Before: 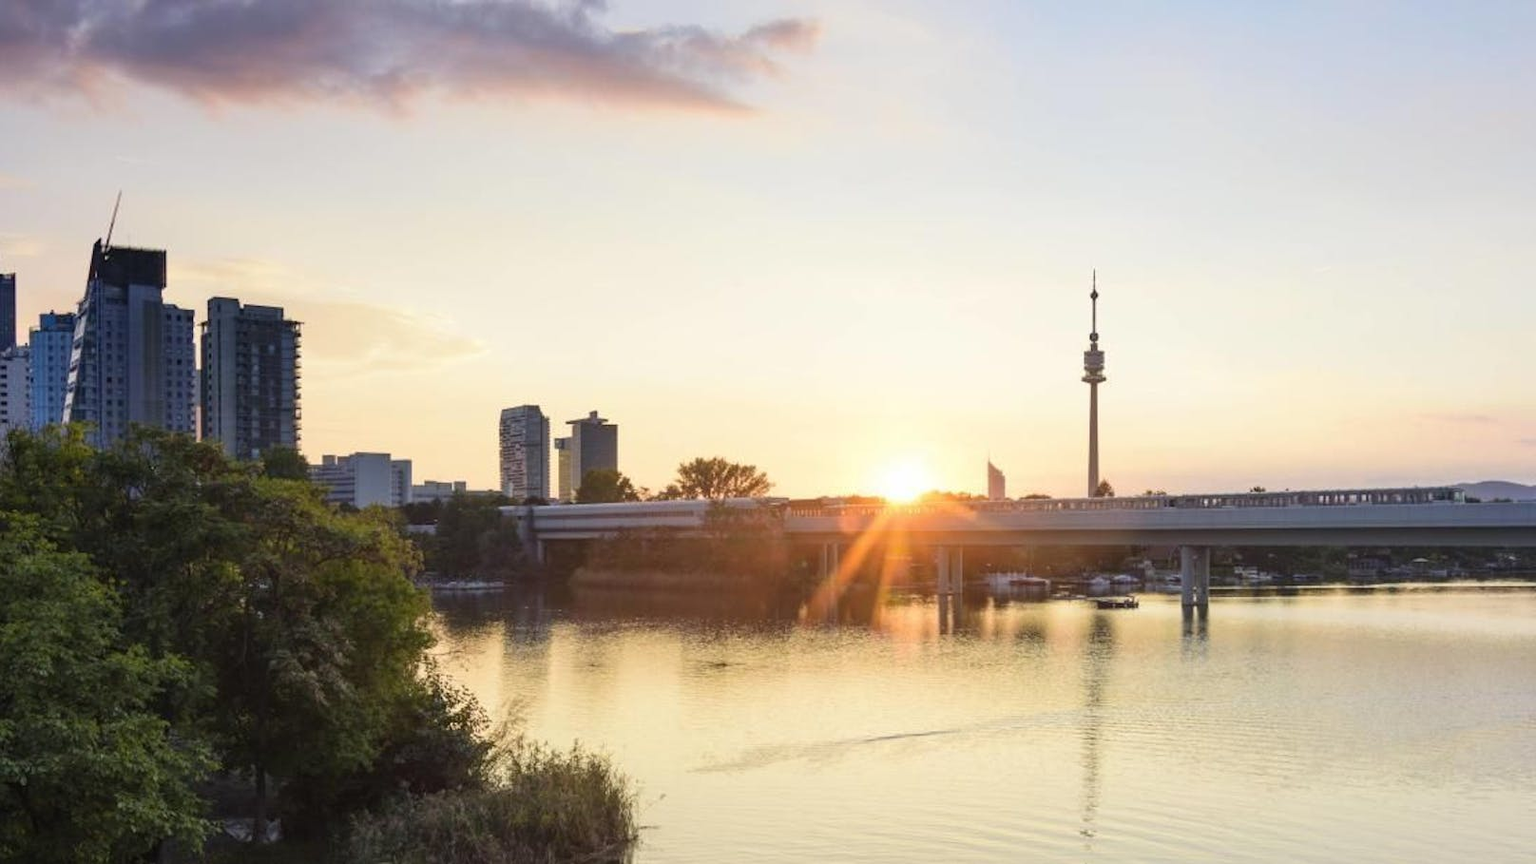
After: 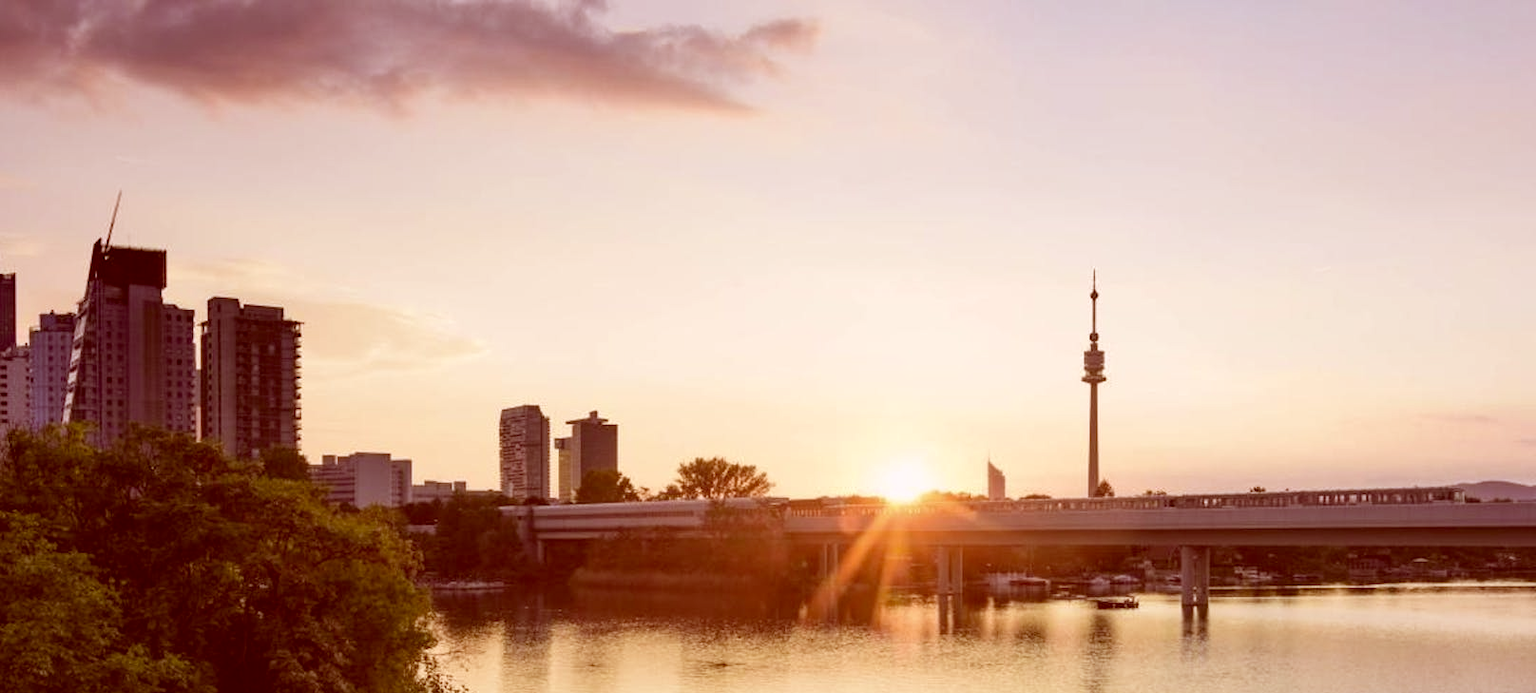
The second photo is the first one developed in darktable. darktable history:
crop: bottom 19.644%
contrast brightness saturation: contrast 0.03, brightness -0.04
white balance: red 0.925, blue 1.046
color correction: highlights a* 9.03, highlights b* 8.71, shadows a* 40, shadows b* 40, saturation 0.8
